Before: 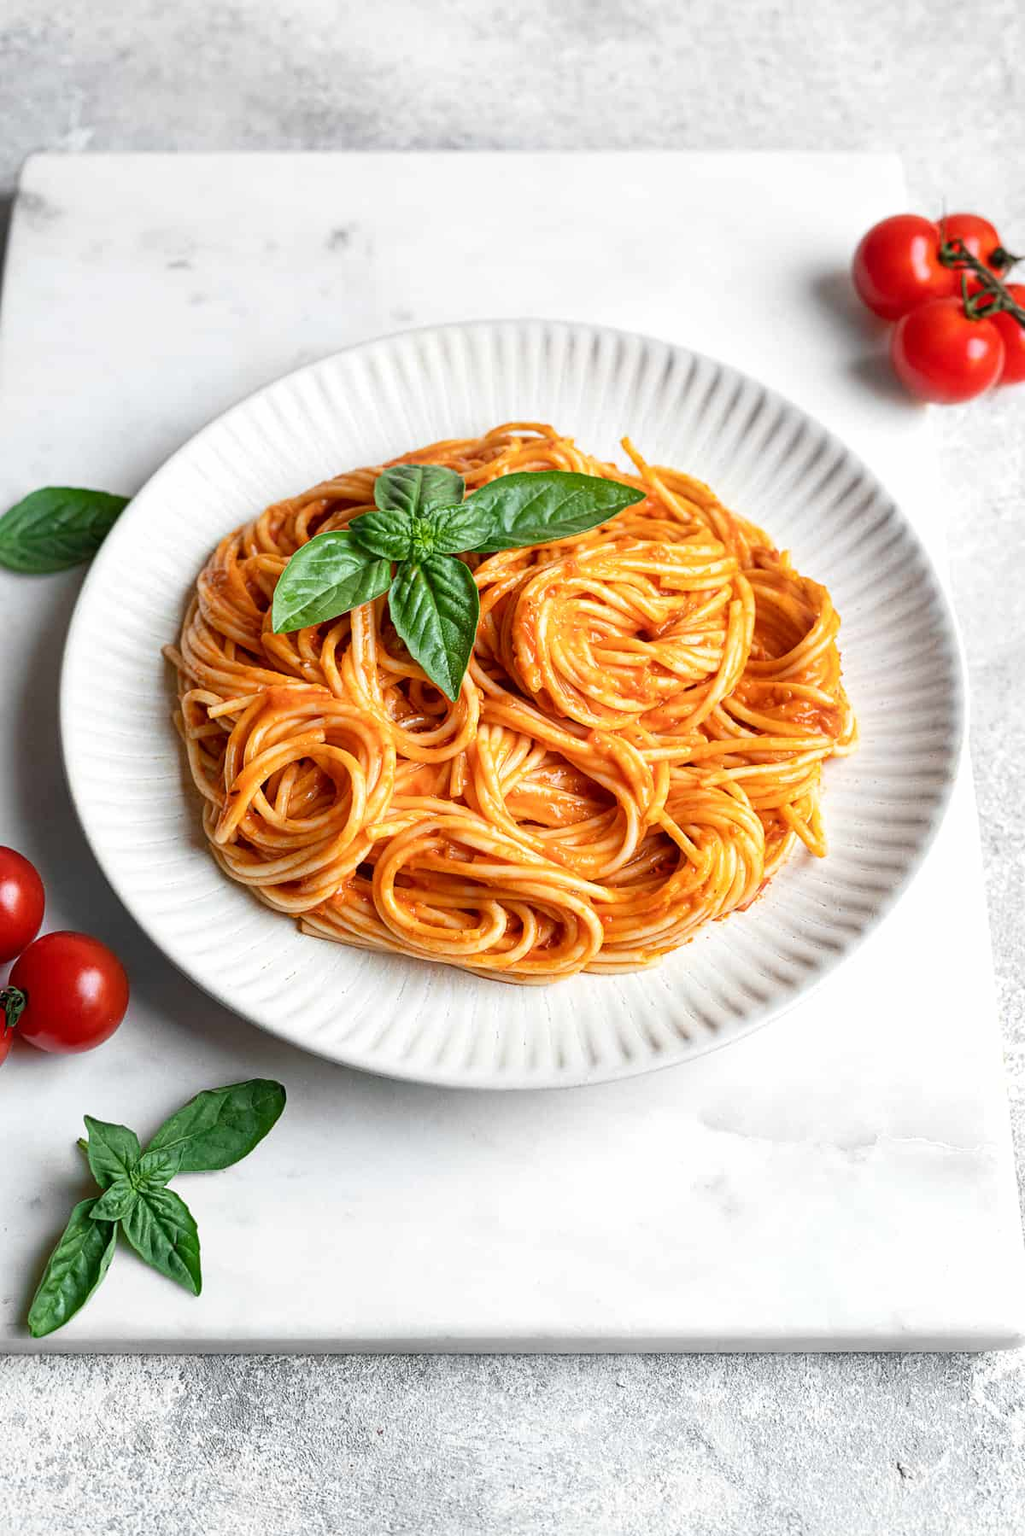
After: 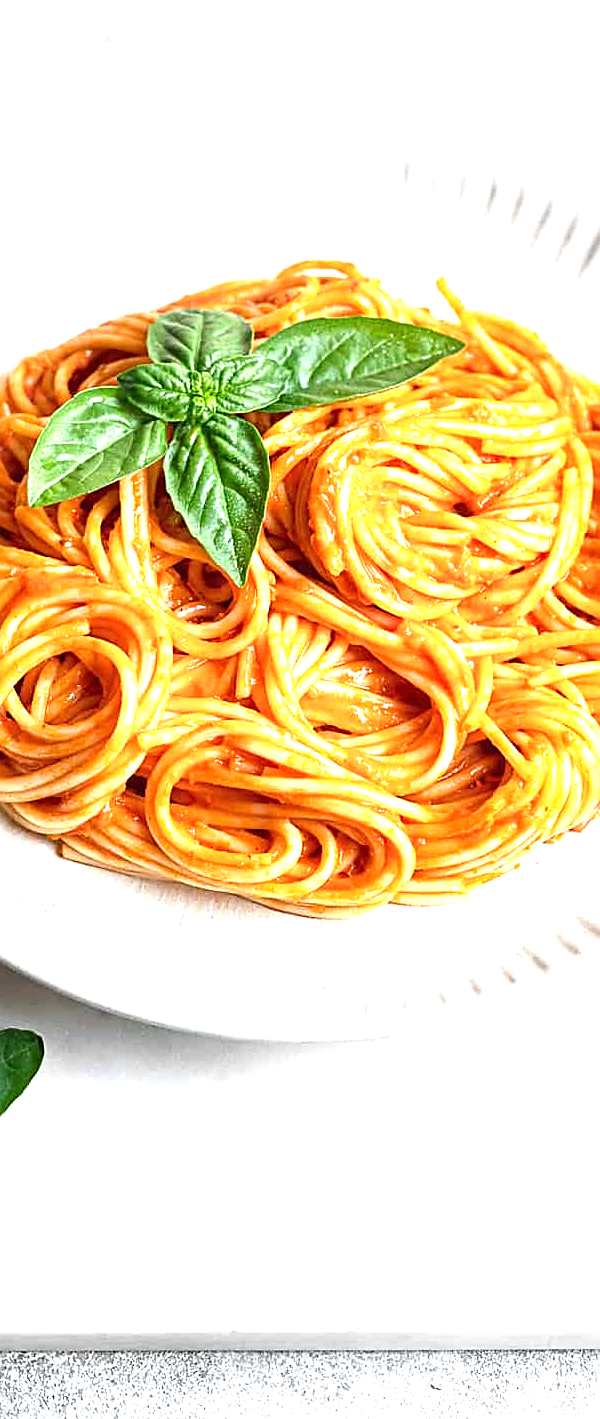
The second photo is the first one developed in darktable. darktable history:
sharpen: on, module defaults
crop and rotate: angle 0.02°, left 24.28%, top 13.069%, right 25.658%, bottom 7.978%
exposure: black level correction 0, exposure 1.001 EV, compensate exposure bias true, compensate highlight preservation false
